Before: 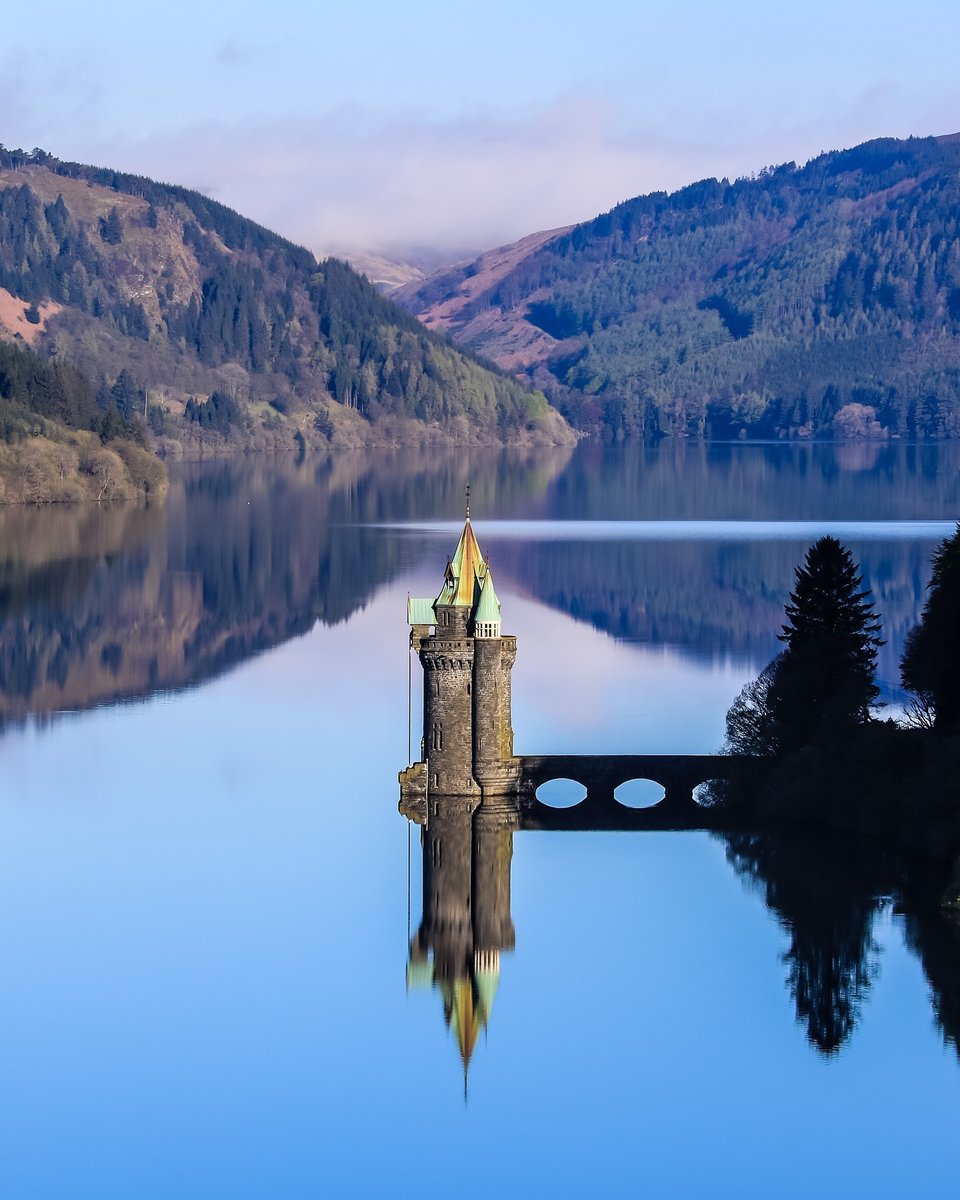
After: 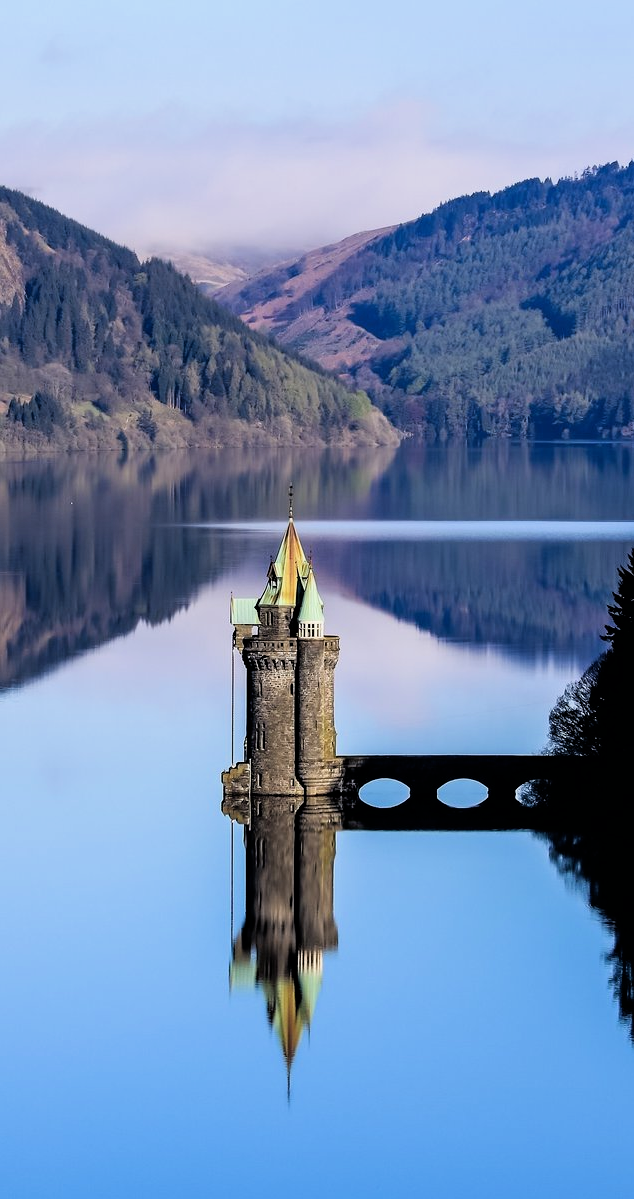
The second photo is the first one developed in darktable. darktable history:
crop and rotate: left 18.442%, right 15.508%
filmic rgb: black relative exposure -4.93 EV, white relative exposure 2.84 EV, hardness 3.72
